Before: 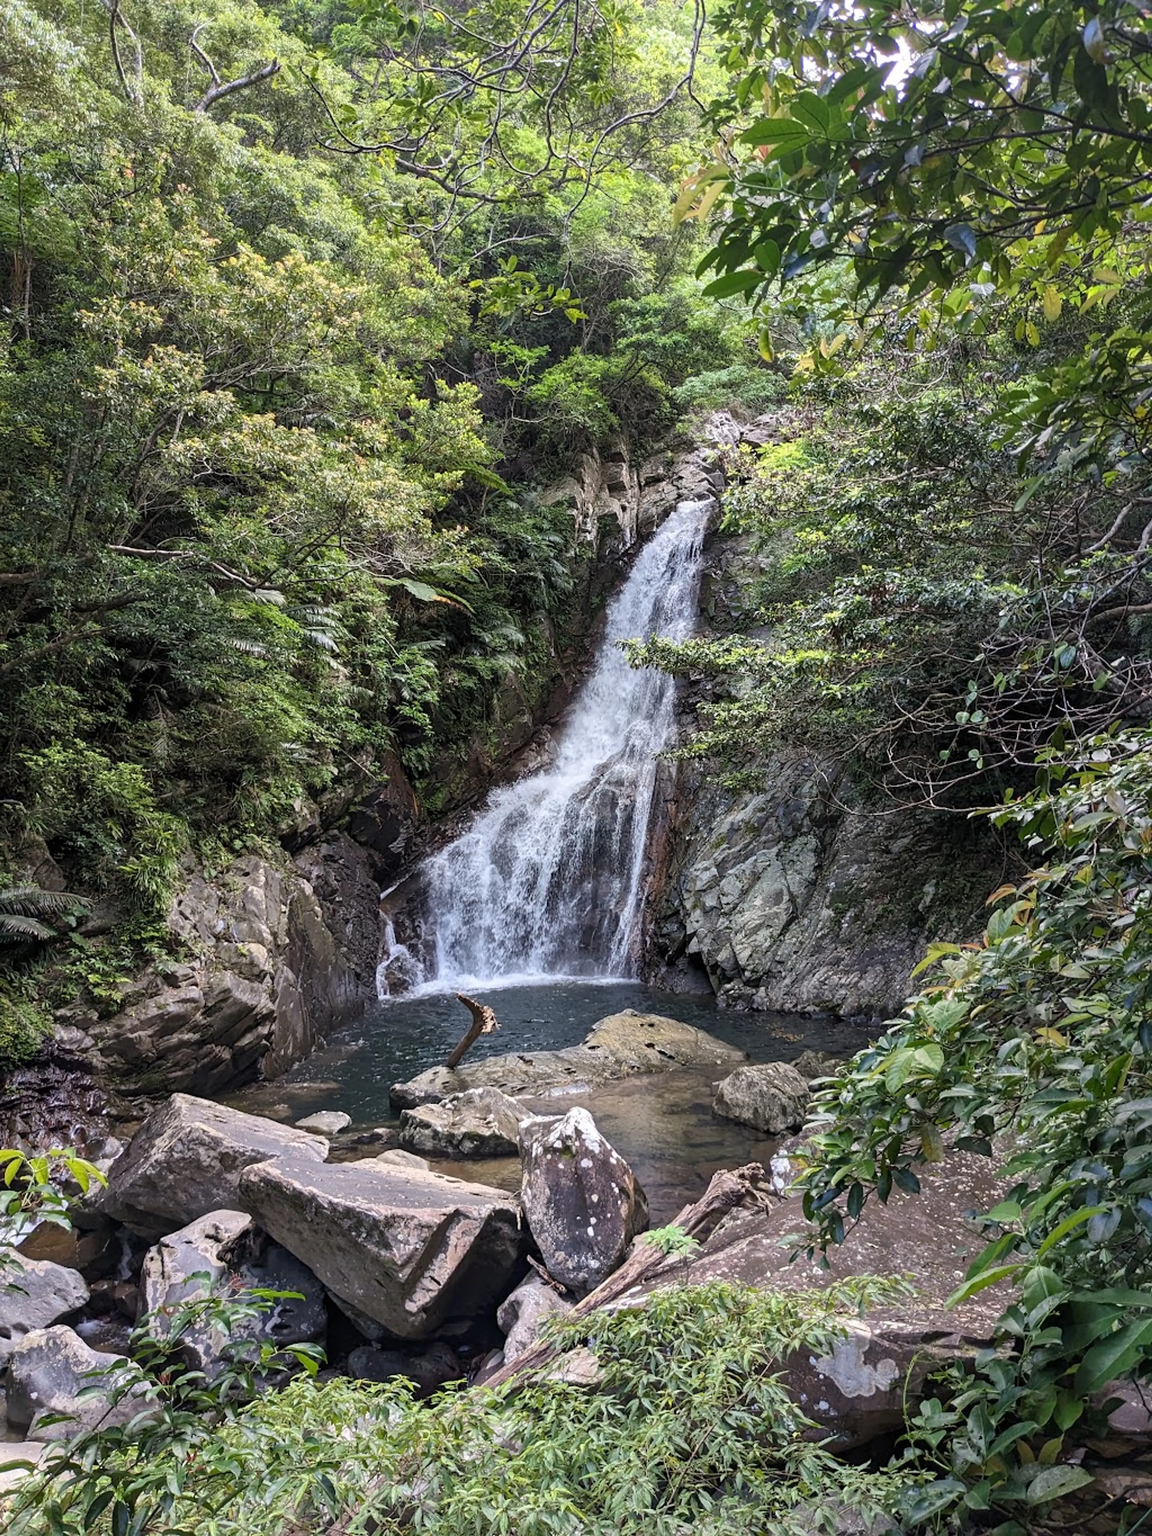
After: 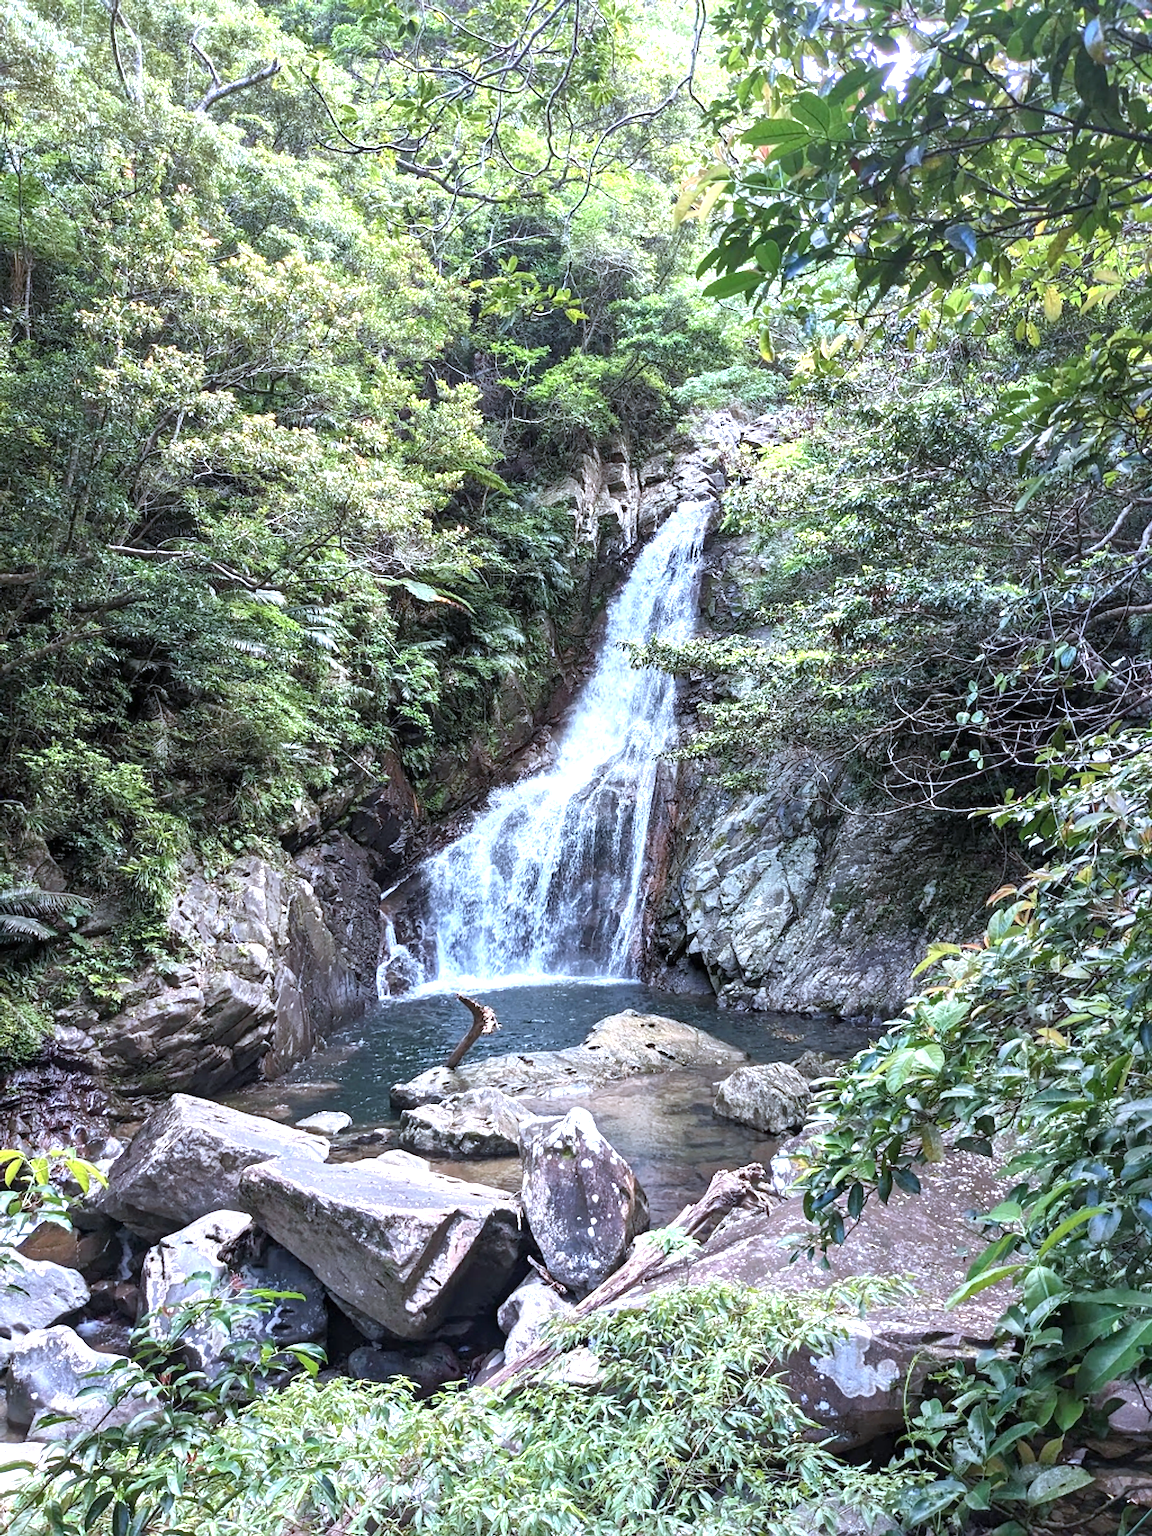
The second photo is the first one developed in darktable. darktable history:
color correction: highlights a* -2.24, highlights b* -18.1
exposure: exposure 1 EV, compensate highlight preservation false
